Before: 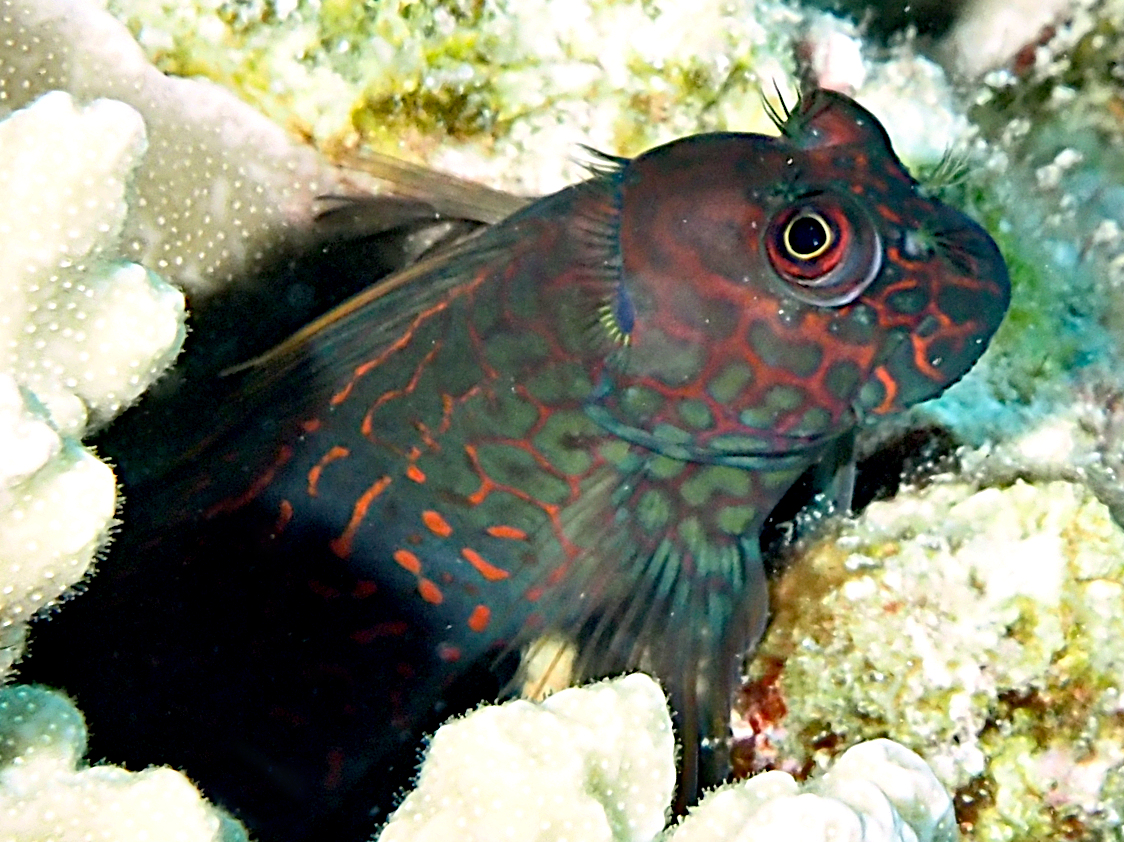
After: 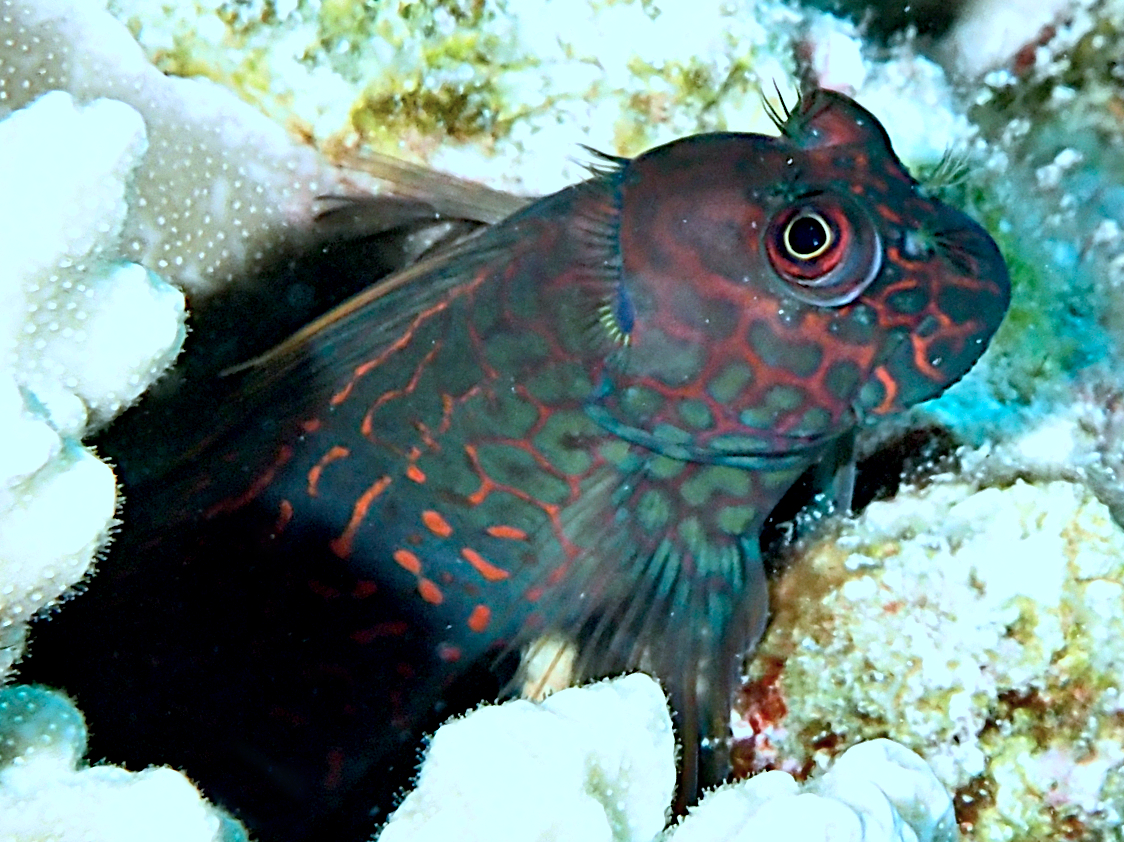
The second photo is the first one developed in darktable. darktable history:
color correction: highlights a* -9.15, highlights b* -23.64
